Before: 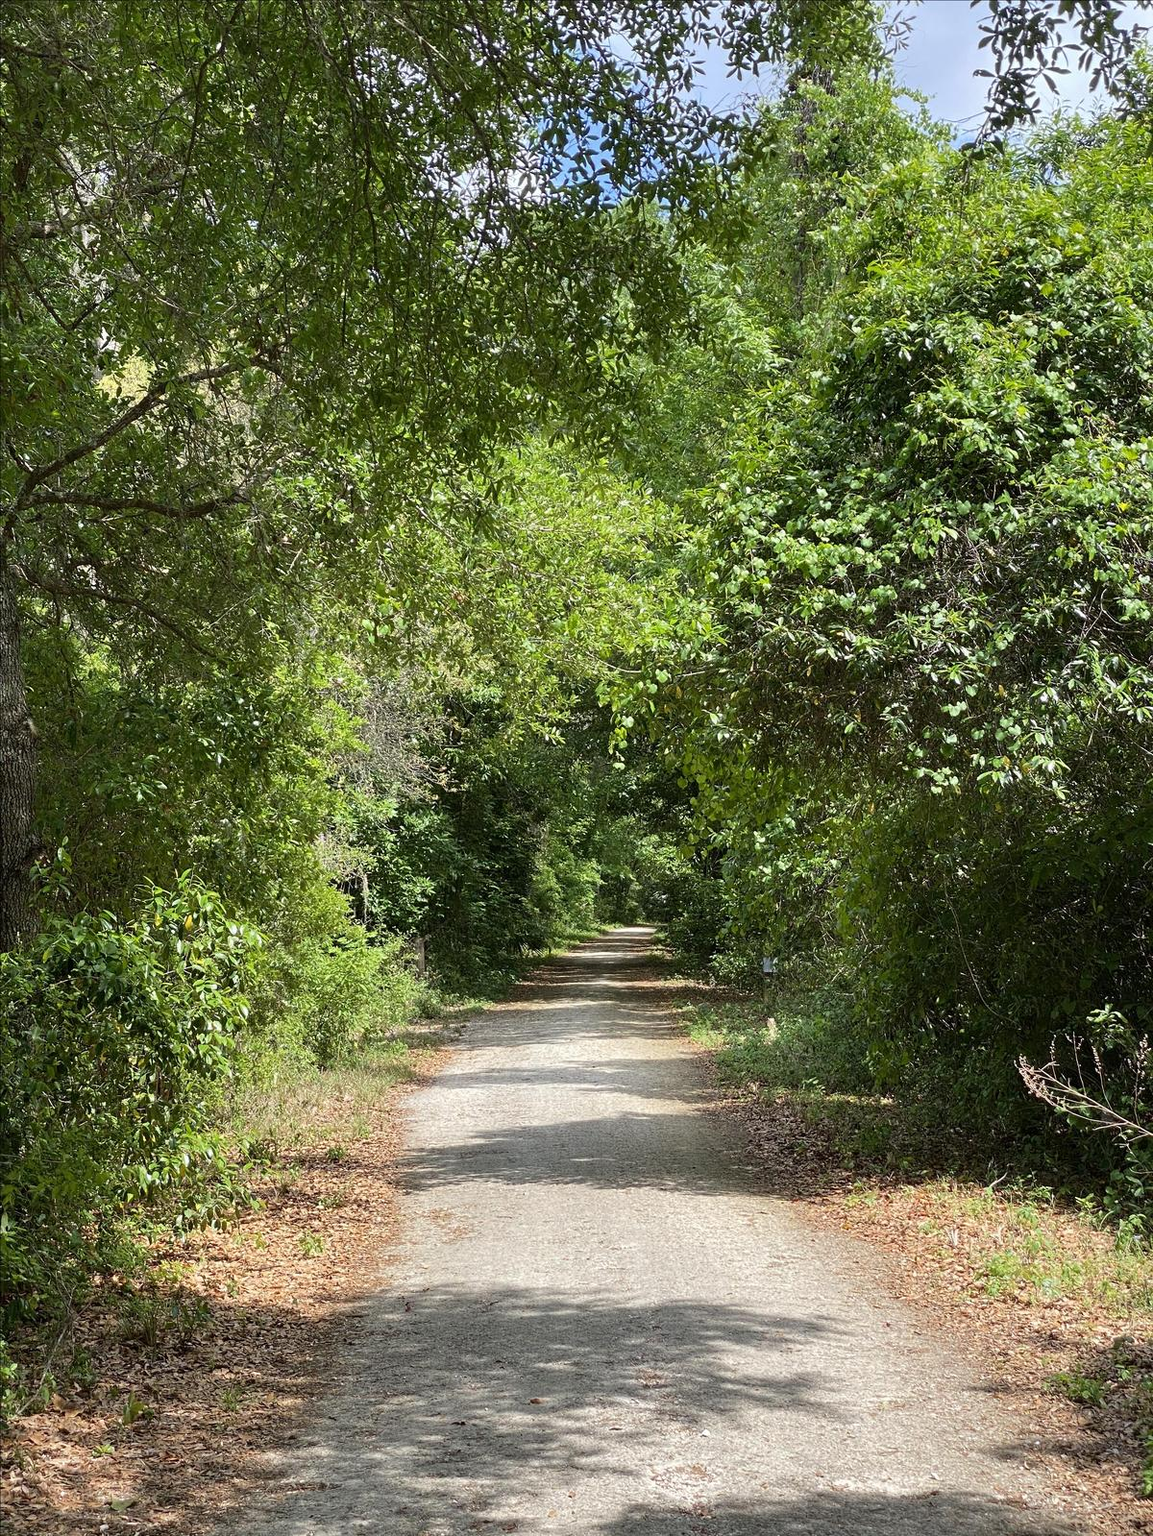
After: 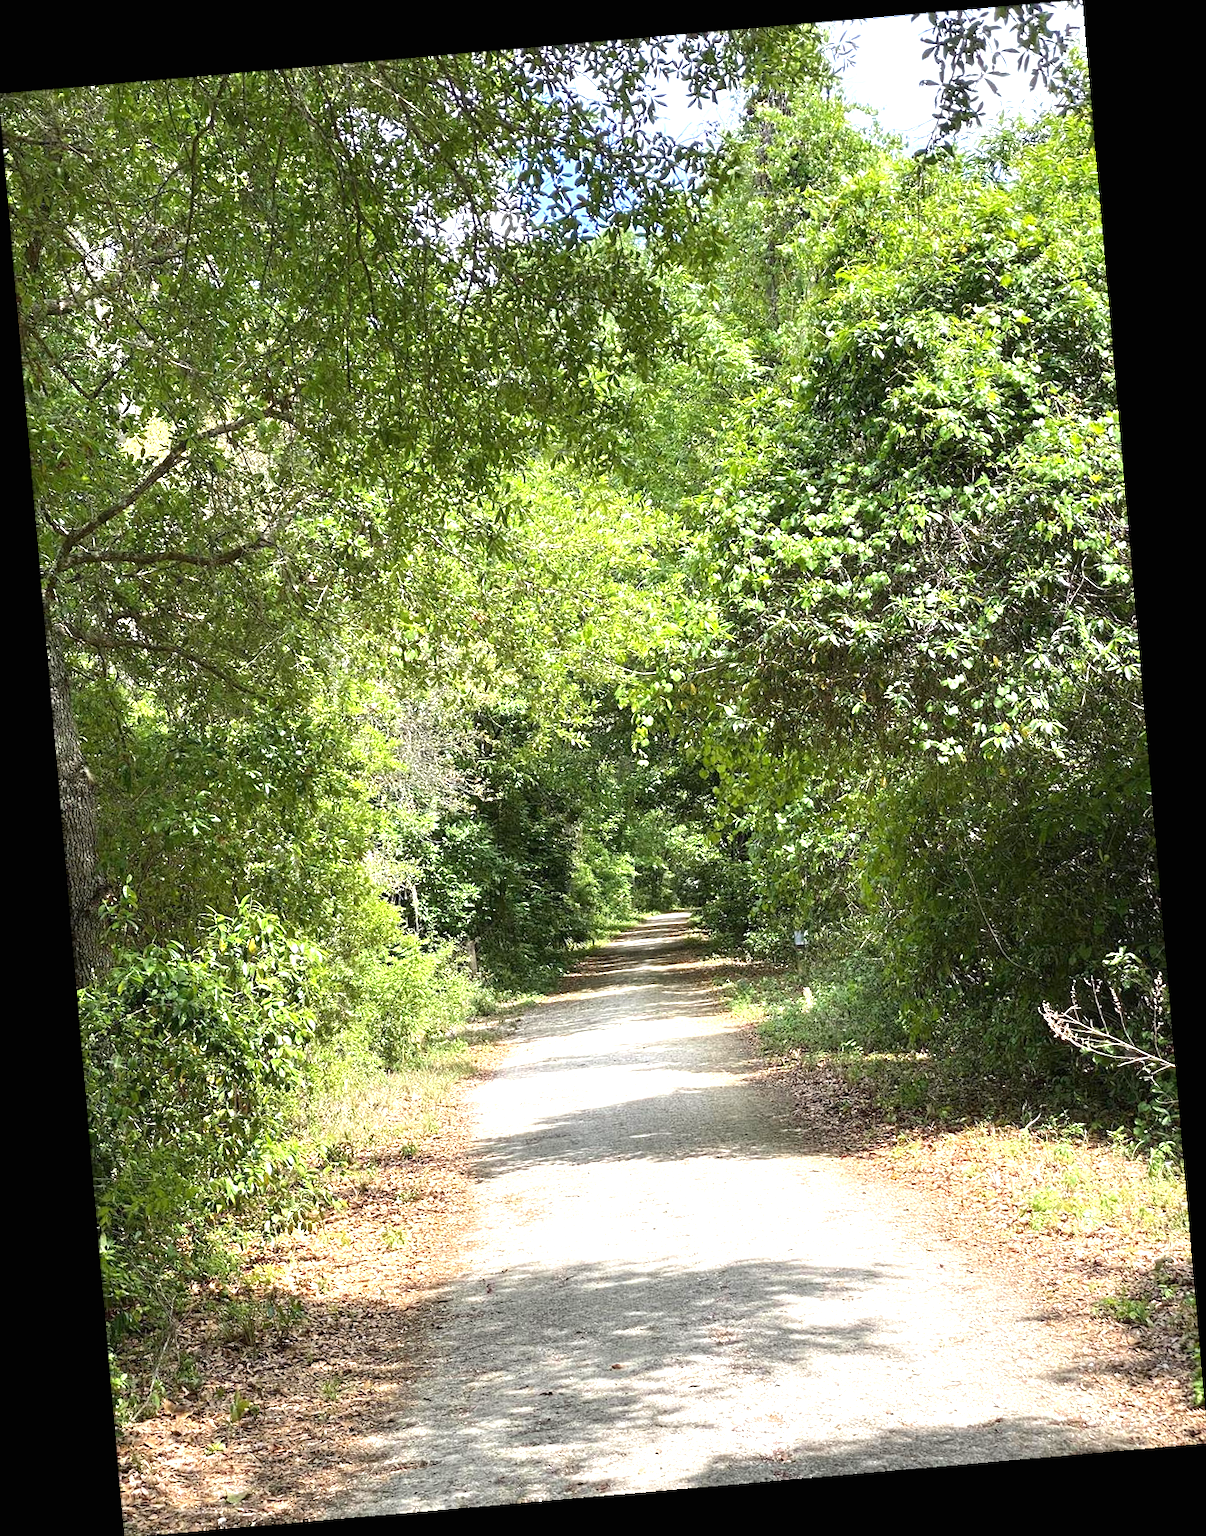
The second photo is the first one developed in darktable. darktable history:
rotate and perspective: rotation -4.98°, automatic cropping off
crop and rotate: left 0.126%
color balance rgb: global vibrance 6.81%, saturation formula JzAzBz (2021)
exposure: black level correction 0, exposure 1.1 EV, compensate exposure bias true, compensate highlight preservation false
